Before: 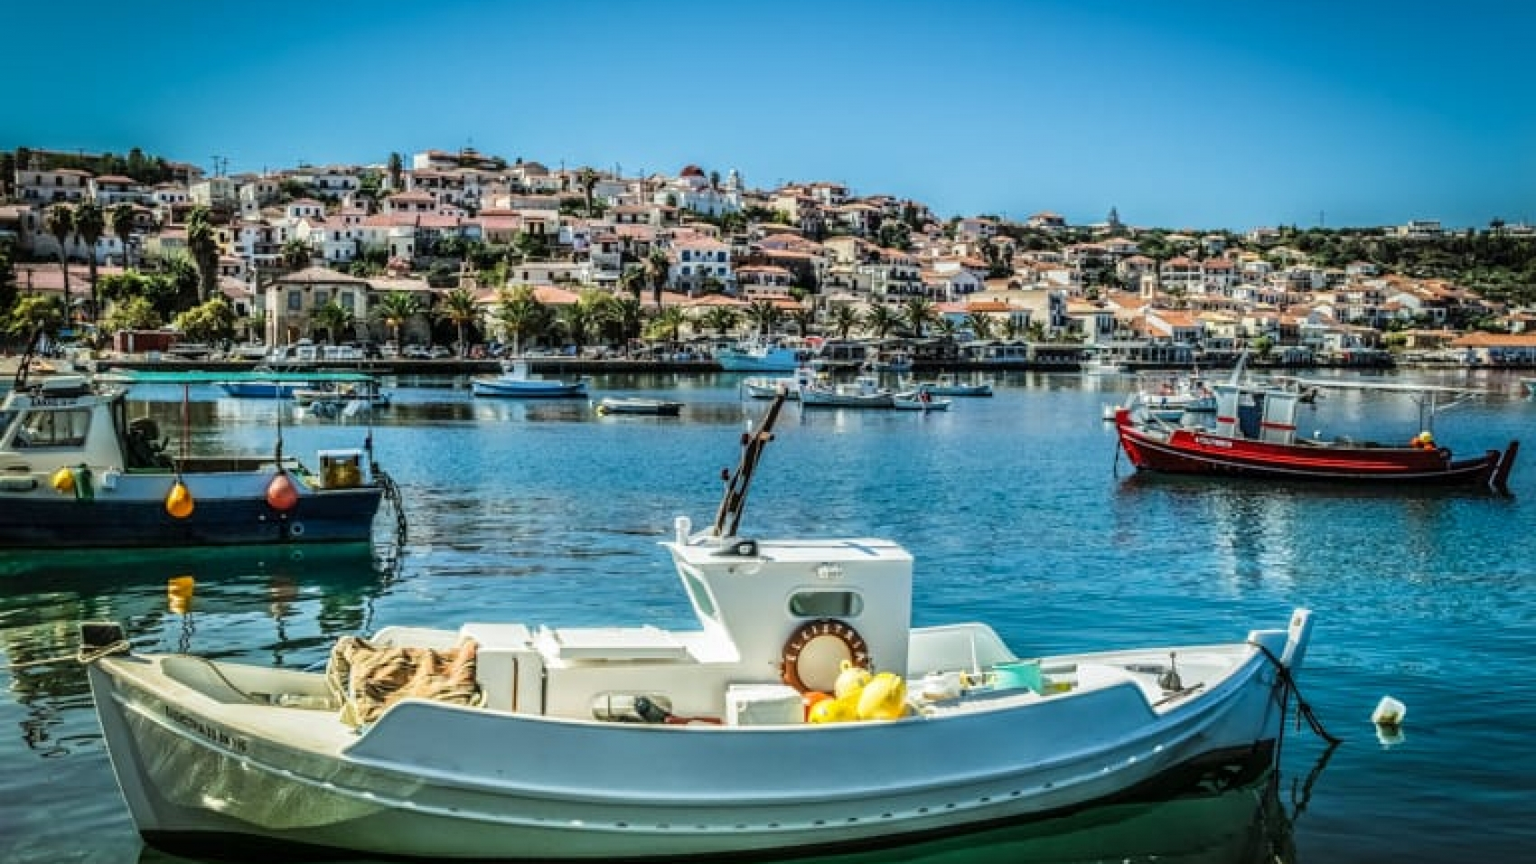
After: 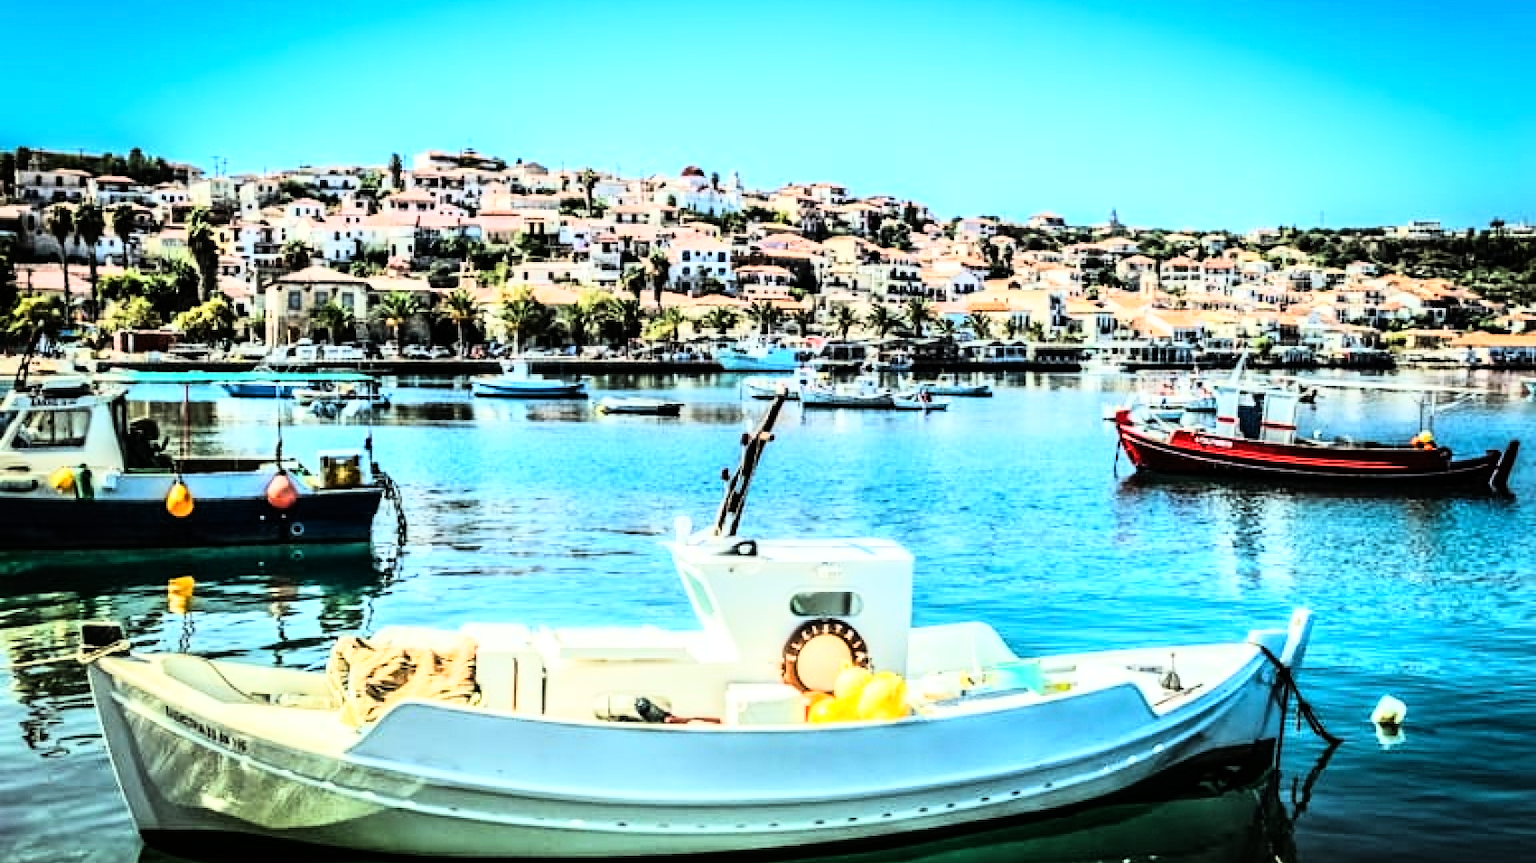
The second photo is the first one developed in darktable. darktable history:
exposure: exposure 0.217 EV, compensate highlight preservation false
rgb curve: curves: ch0 [(0, 0) (0.21, 0.15) (0.24, 0.21) (0.5, 0.75) (0.75, 0.96) (0.89, 0.99) (1, 1)]; ch1 [(0, 0.02) (0.21, 0.13) (0.25, 0.2) (0.5, 0.67) (0.75, 0.9) (0.89, 0.97) (1, 1)]; ch2 [(0, 0.02) (0.21, 0.13) (0.25, 0.2) (0.5, 0.67) (0.75, 0.9) (0.89, 0.97) (1, 1)], compensate middle gray true
